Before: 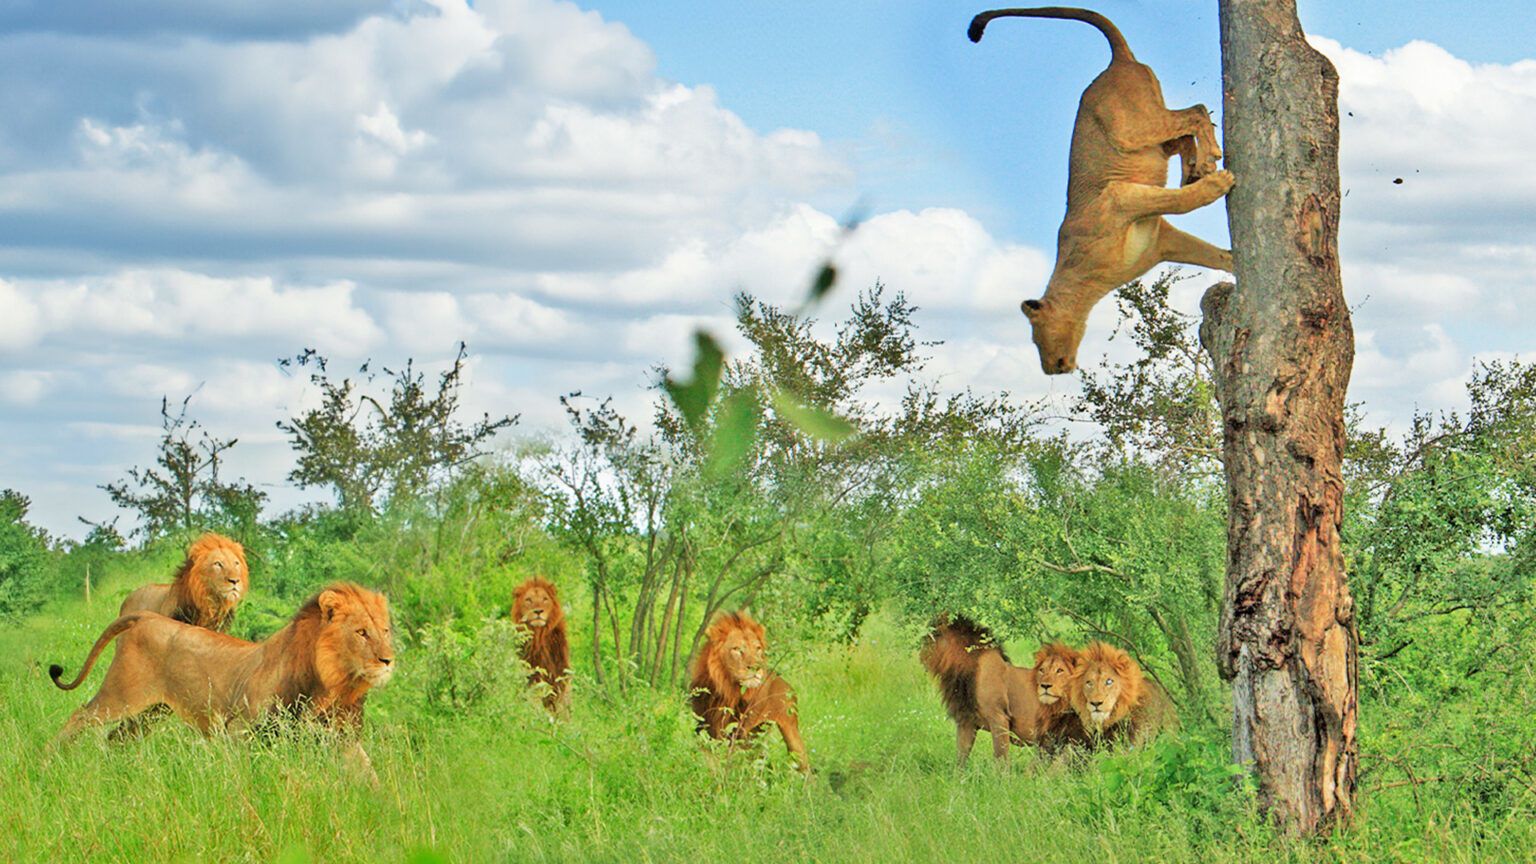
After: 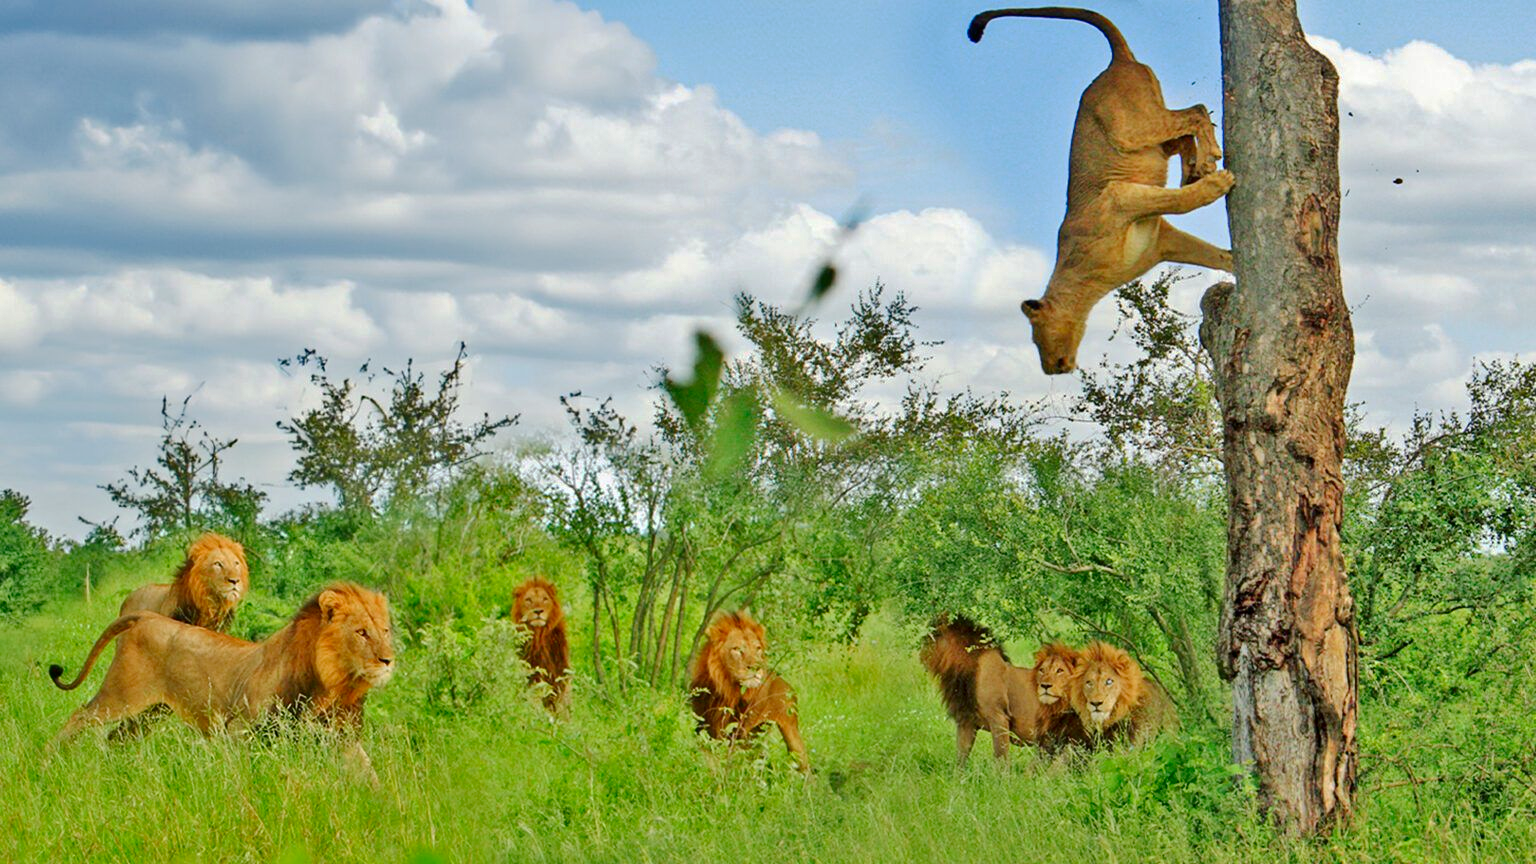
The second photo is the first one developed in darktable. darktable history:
contrast brightness saturation: contrast 0.065, brightness -0.152, saturation 0.119
base curve: curves: ch0 [(0, 0) (0.235, 0.266) (0.503, 0.496) (0.786, 0.72) (1, 1)], preserve colors none
